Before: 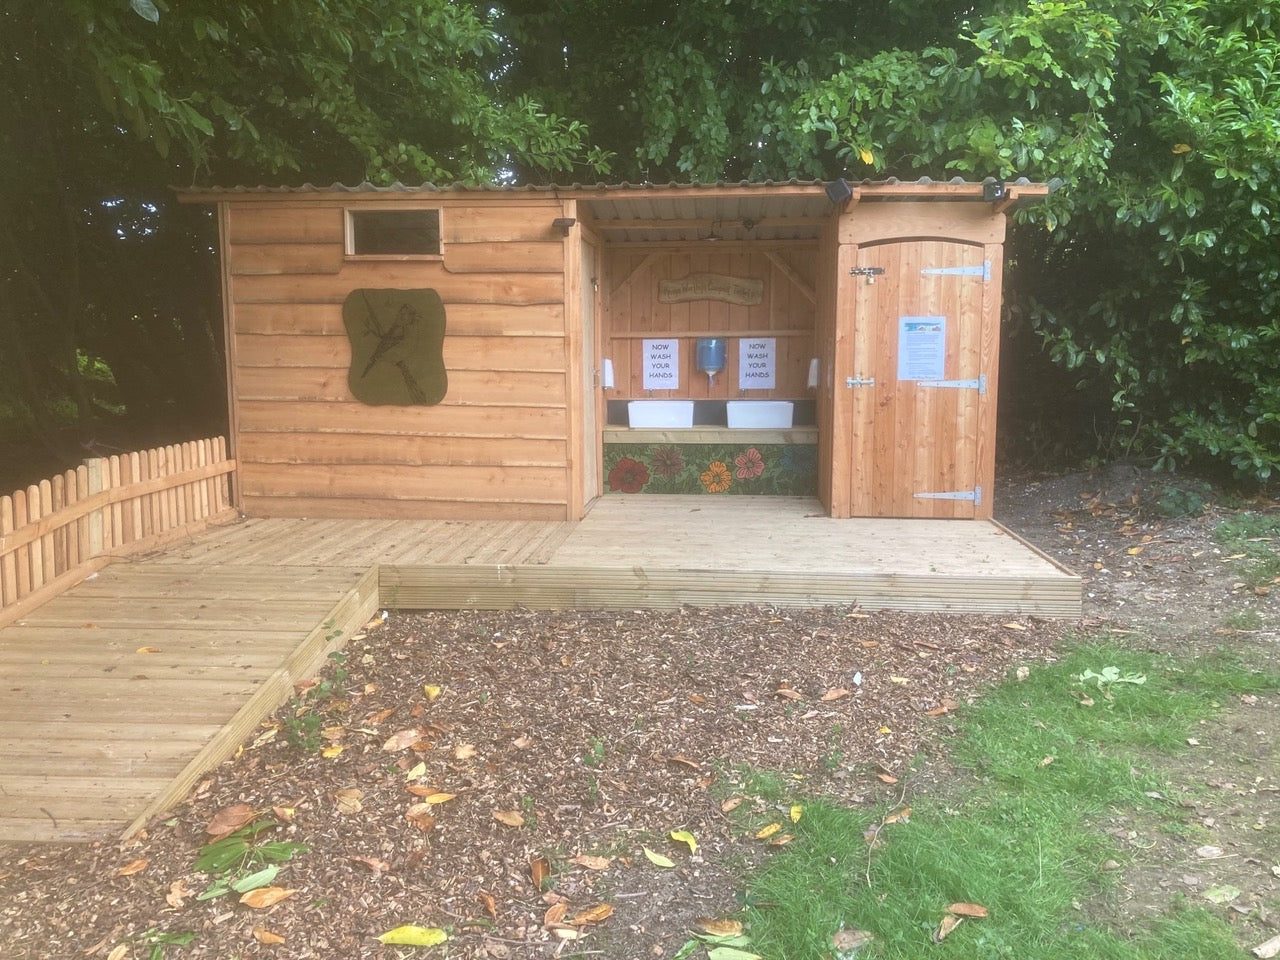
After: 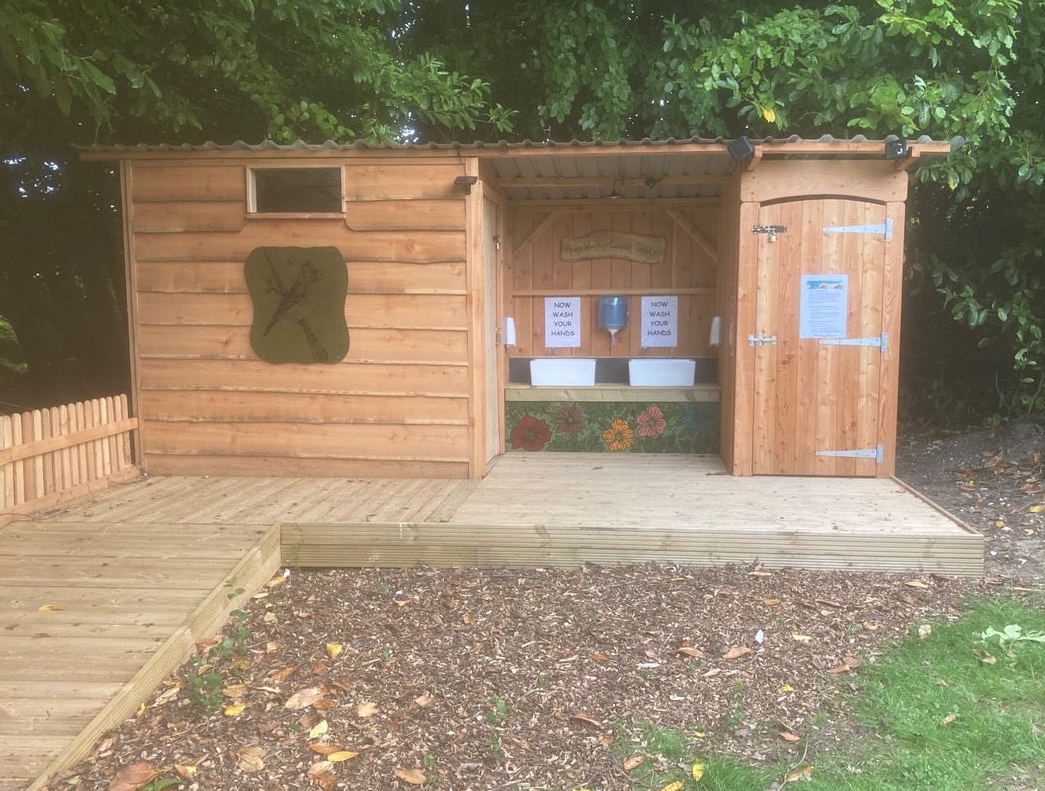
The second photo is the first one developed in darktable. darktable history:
crop and rotate: left 7.683%, top 4.389%, right 10.614%, bottom 13.151%
